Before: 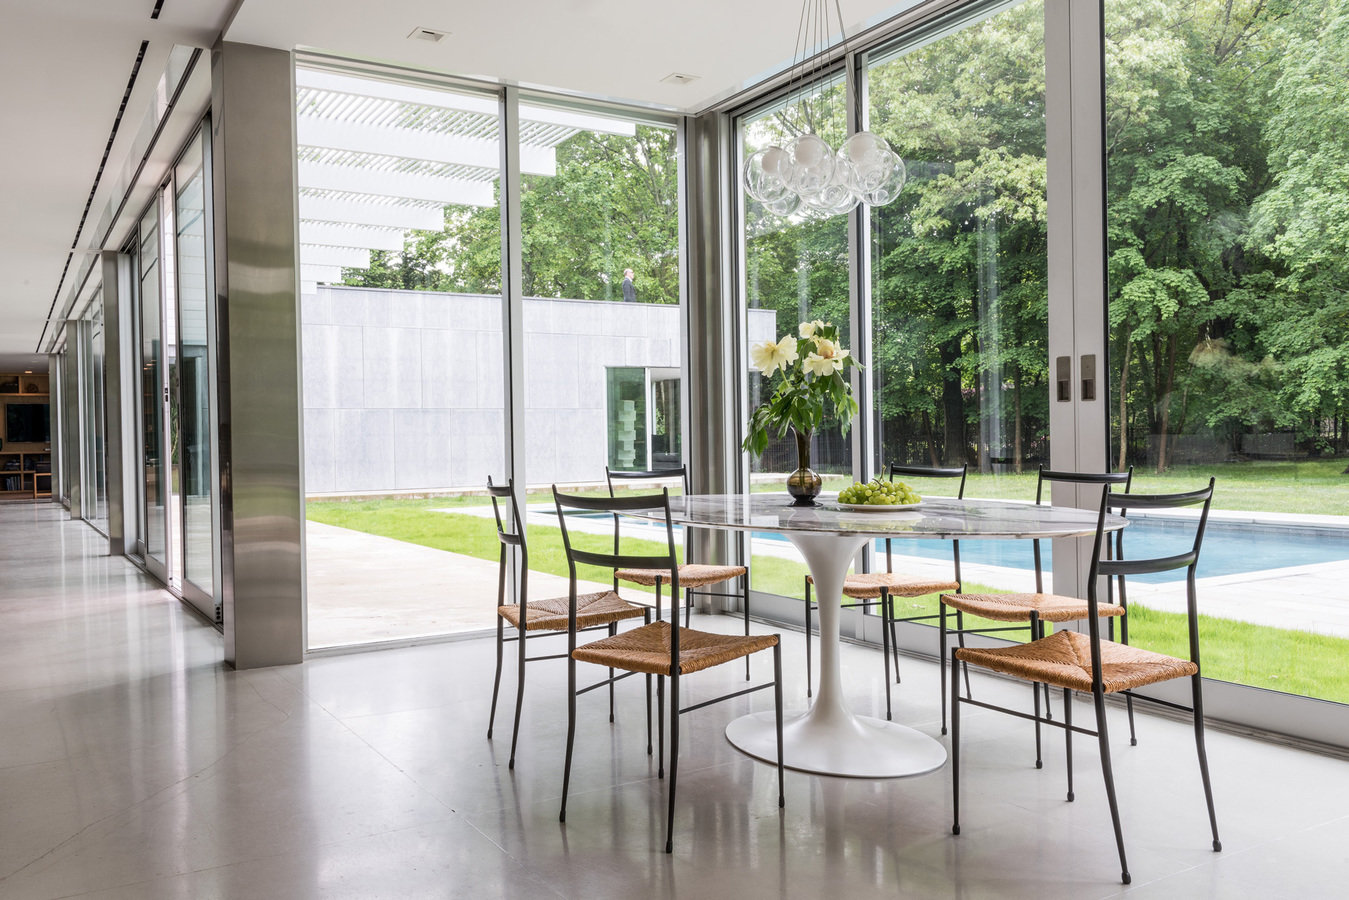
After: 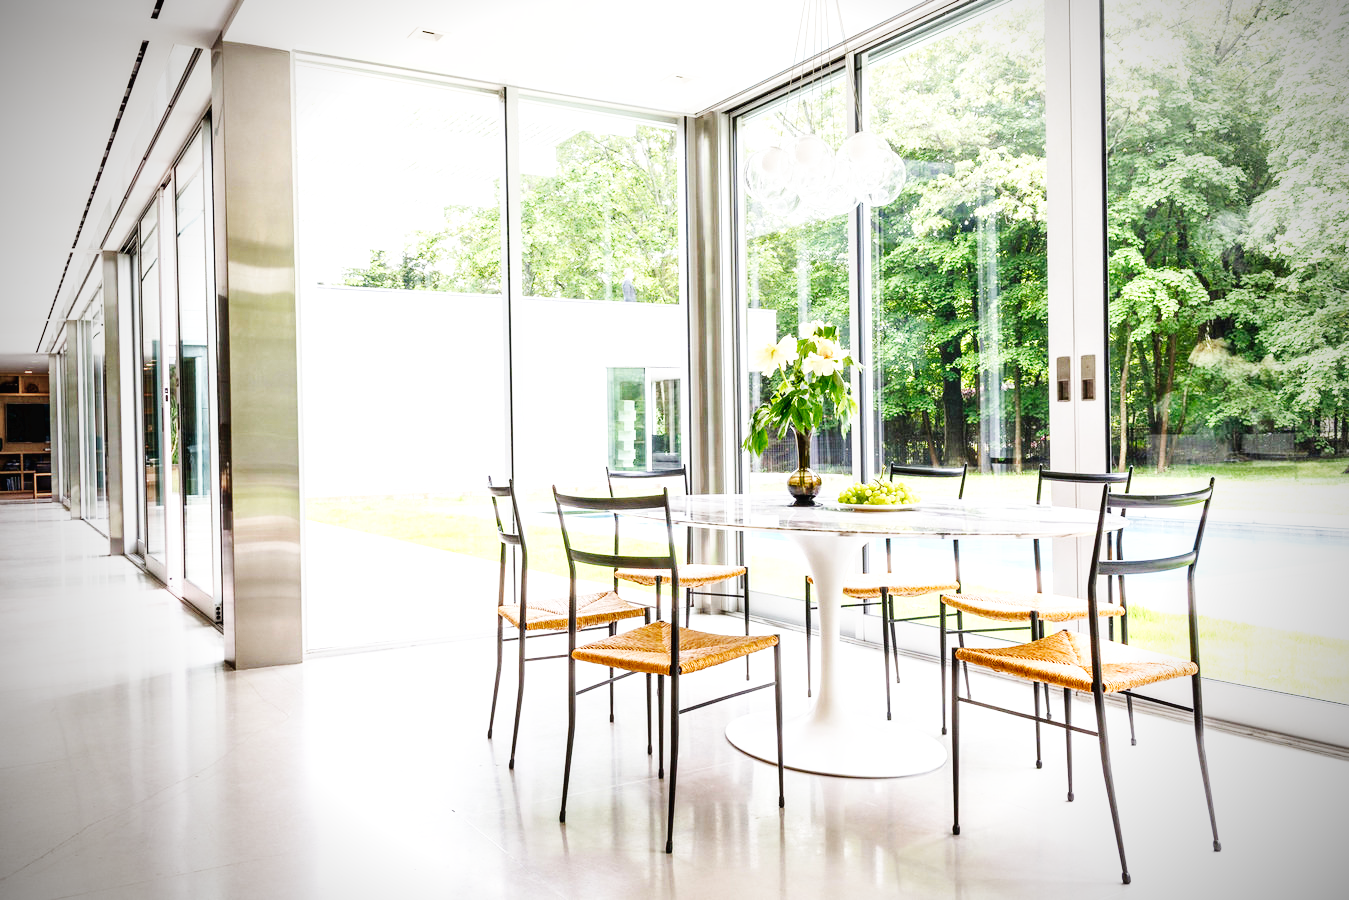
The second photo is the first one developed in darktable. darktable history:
vignetting: fall-off start 75%, brightness -0.692, width/height ratio 1.084
exposure: black level correction 0.001, exposure 0.5 EV, compensate exposure bias true, compensate highlight preservation false
color balance rgb: perceptual saturation grading › global saturation 20%, perceptual saturation grading › highlights -25%, perceptual saturation grading › shadows 25%
base curve: curves: ch0 [(0, 0.003) (0.001, 0.002) (0.006, 0.004) (0.02, 0.022) (0.048, 0.086) (0.094, 0.234) (0.162, 0.431) (0.258, 0.629) (0.385, 0.8) (0.548, 0.918) (0.751, 0.988) (1, 1)], preserve colors none
